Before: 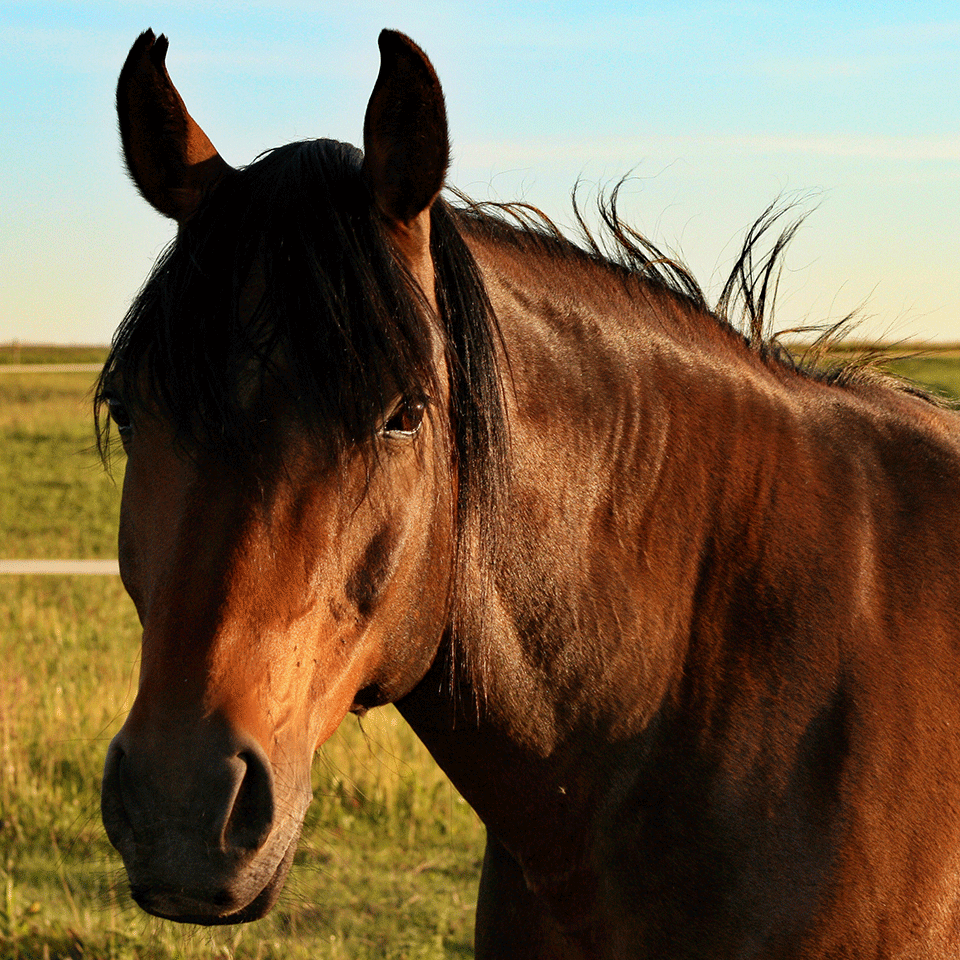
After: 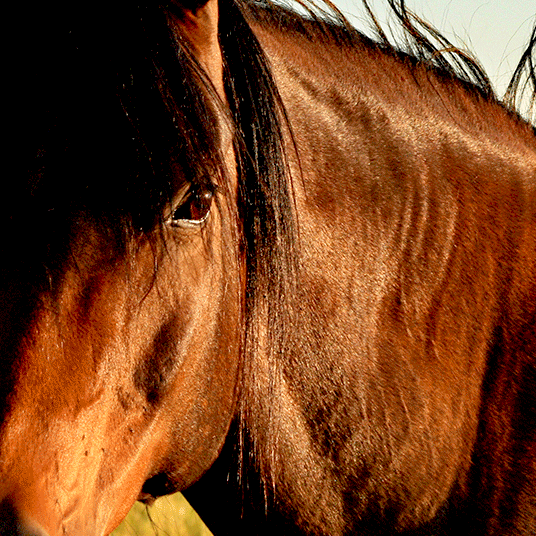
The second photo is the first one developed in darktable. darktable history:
base curve: exposure shift 0, preserve colors none
exposure: black level correction 0.009, compensate highlight preservation false
crop and rotate: left 22.13%, top 22.054%, right 22.026%, bottom 22.102%
shadows and highlights: shadows 12, white point adjustment 1.2, soften with gaussian
tone equalizer: -8 EV 1 EV, -7 EV 1 EV, -6 EV 1 EV, -5 EV 1 EV, -4 EV 1 EV, -3 EV 0.75 EV, -2 EV 0.5 EV, -1 EV 0.25 EV
